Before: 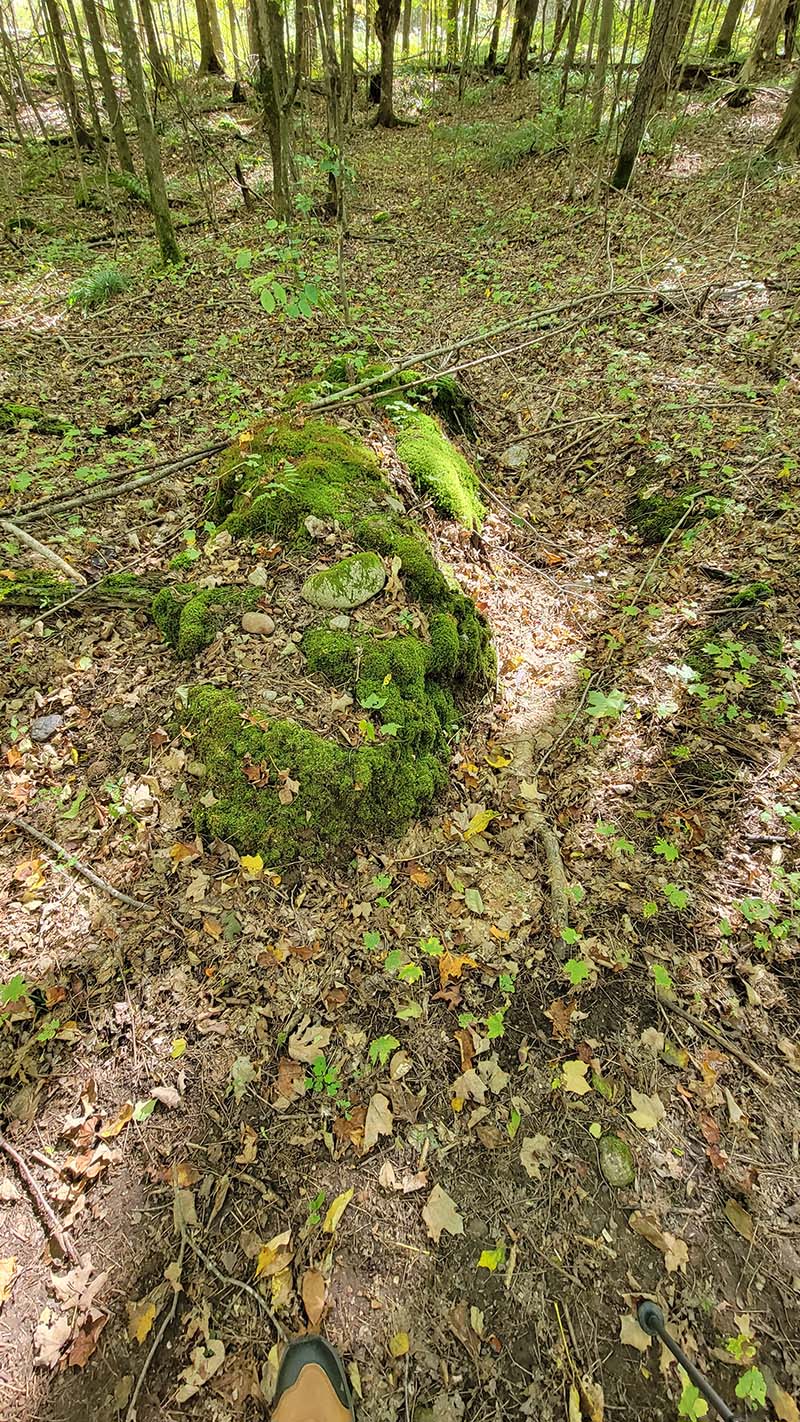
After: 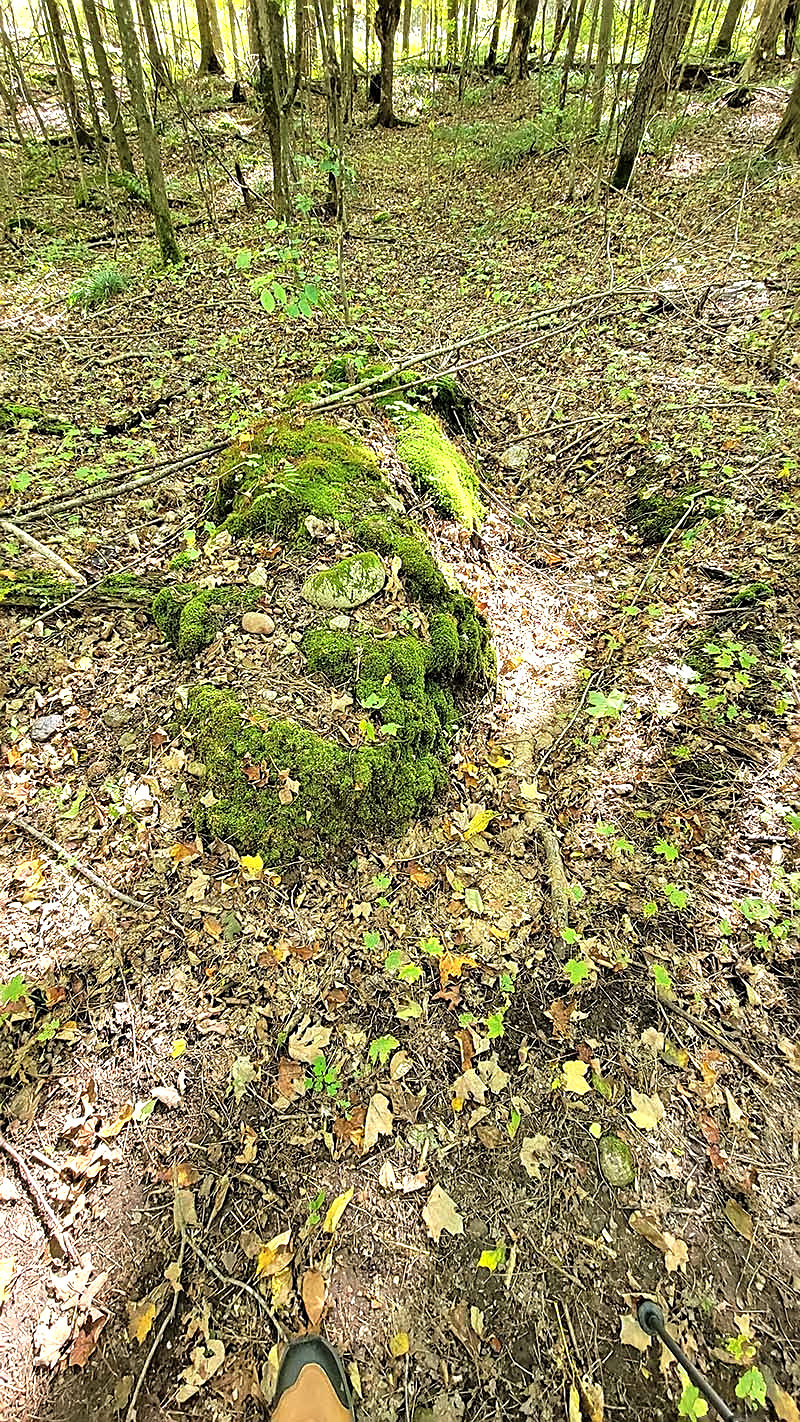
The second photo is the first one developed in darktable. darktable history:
base curve: curves: ch0 [(0, 0) (0.303, 0.277) (1, 1)], preserve colors none
tone equalizer: -8 EV -0.763 EV, -7 EV -0.712 EV, -6 EV -0.61 EV, -5 EV -0.39 EV, -3 EV 0.386 EV, -2 EV 0.6 EV, -1 EV 0.679 EV, +0 EV 0.744 EV
sharpen: on, module defaults
